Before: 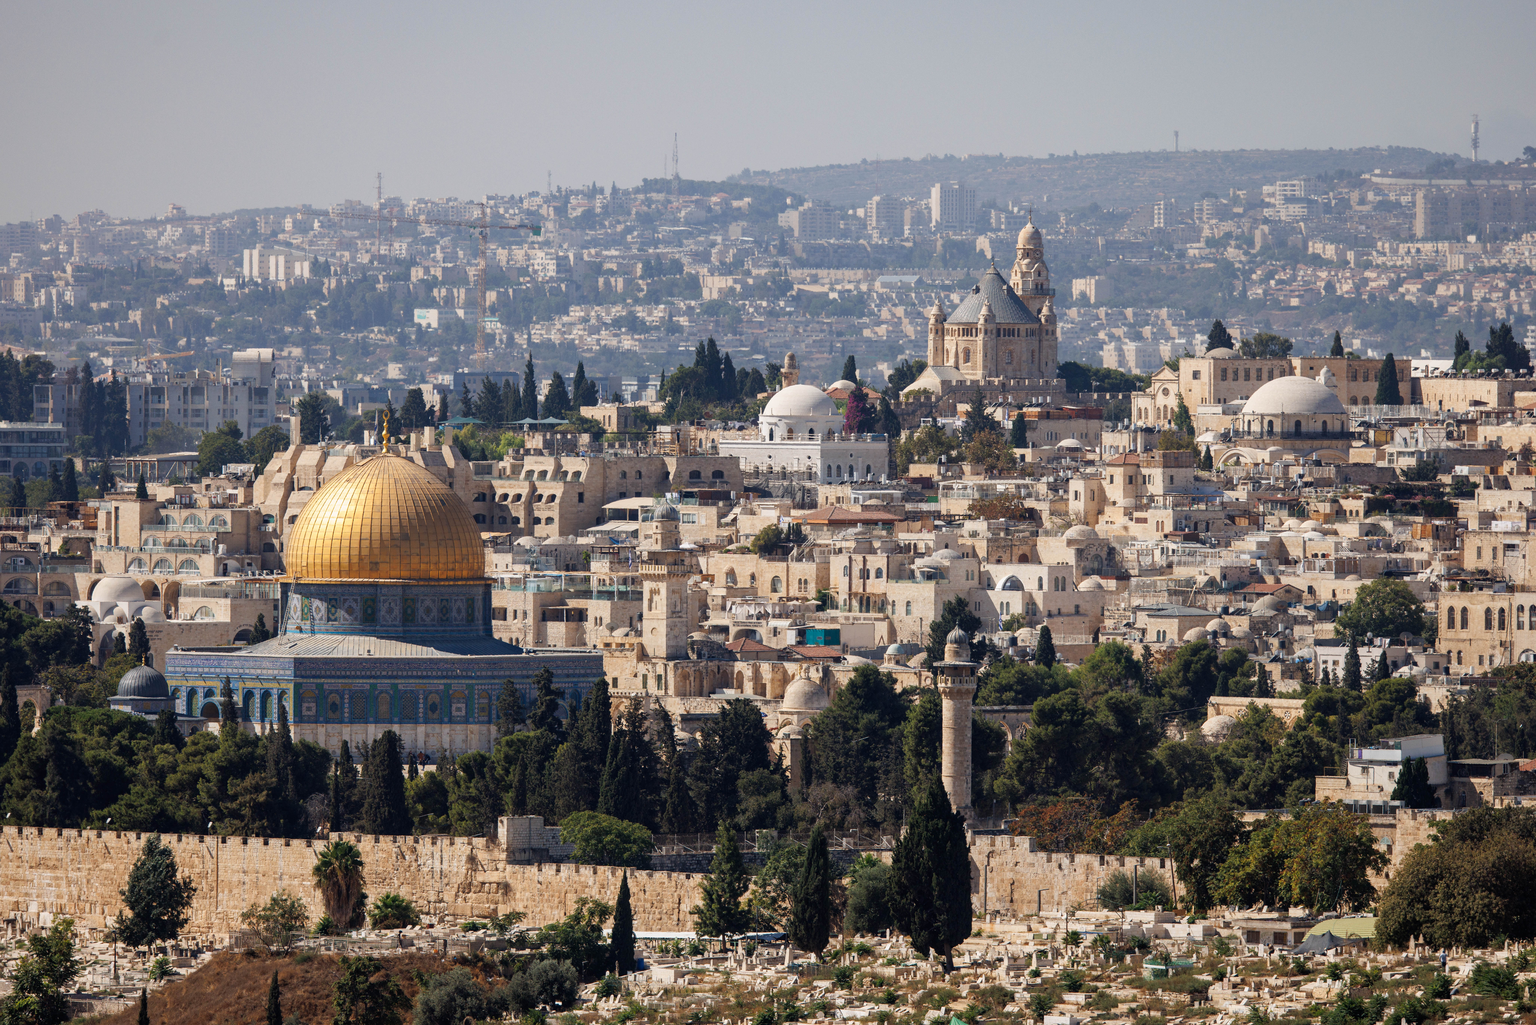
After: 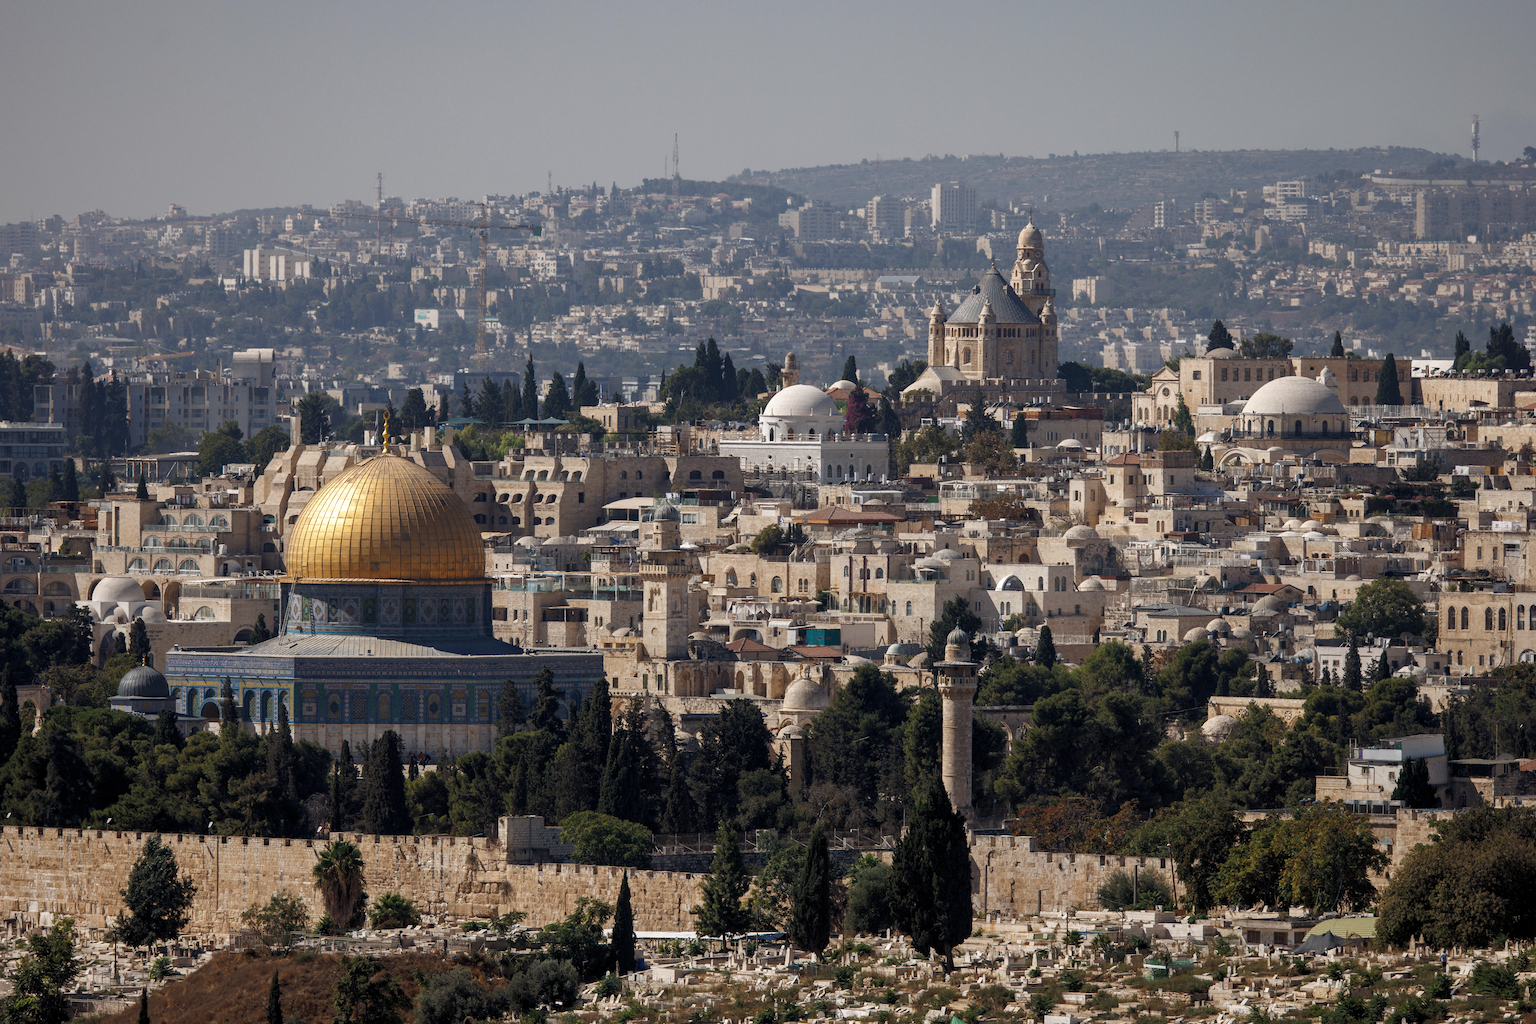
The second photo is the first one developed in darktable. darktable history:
tone curve: curves: ch0 [(0, 0) (0.797, 0.684) (1, 1)], color space Lab, linked channels, preserve colors none
levels: levels [0.016, 0.484, 0.953]
